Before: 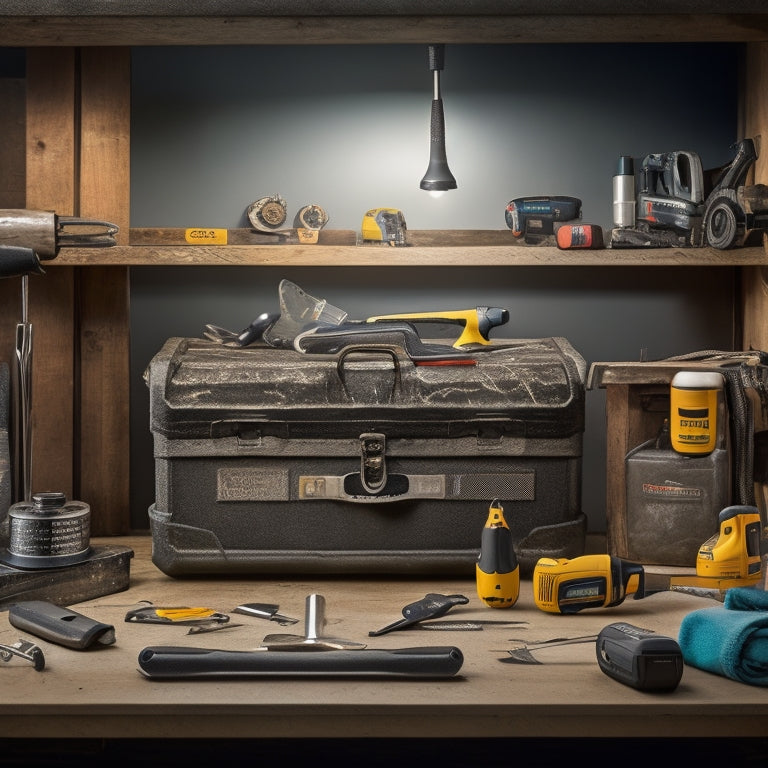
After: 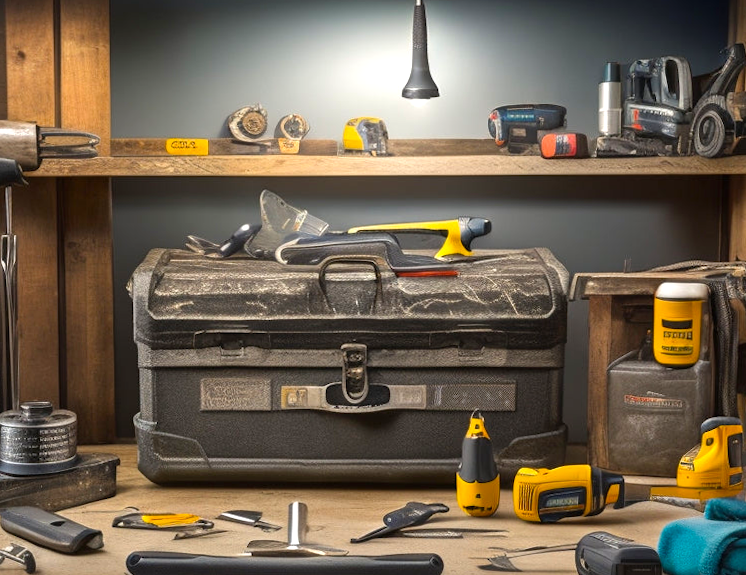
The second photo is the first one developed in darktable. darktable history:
crop and rotate: left 2.991%, top 13.302%, right 1.981%, bottom 12.636%
exposure: black level correction 0, exposure 0.5 EV, compensate highlight preservation false
color balance rgb: perceptual saturation grading › global saturation 25%, global vibrance 10%
rotate and perspective: lens shift (vertical) 0.048, lens shift (horizontal) -0.024, automatic cropping off
